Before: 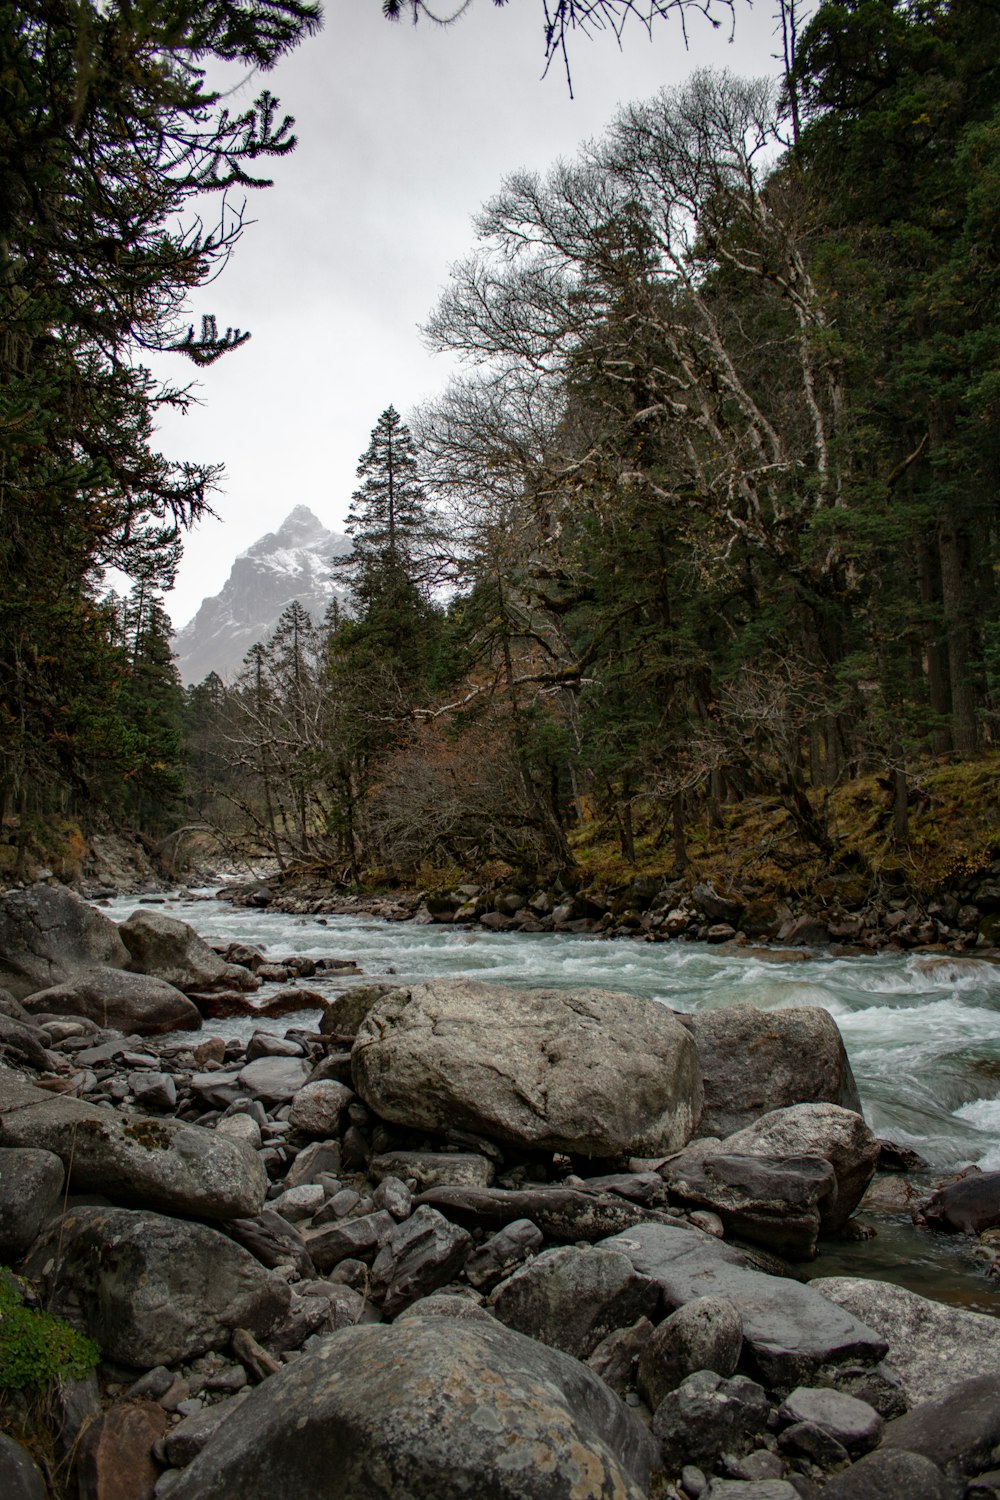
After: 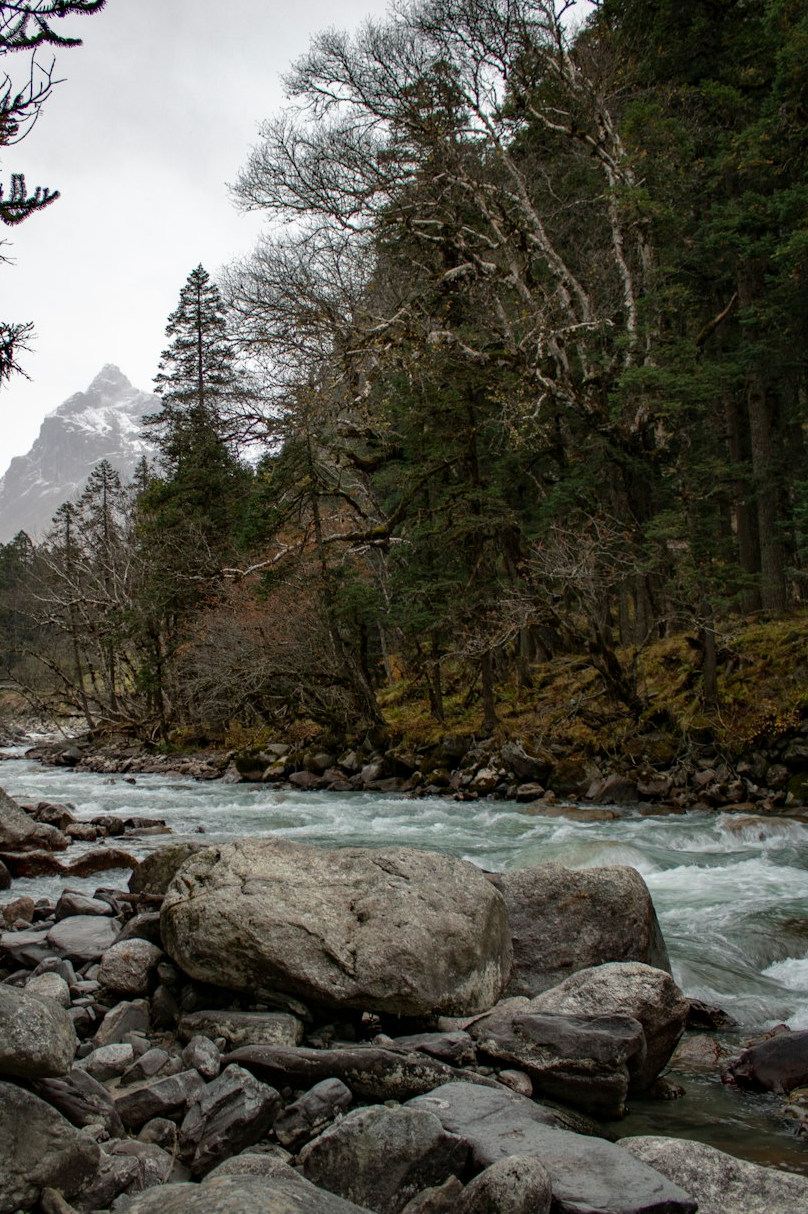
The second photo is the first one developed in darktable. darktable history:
crop: left 19.133%, top 9.442%, right 0%, bottom 9.617%
